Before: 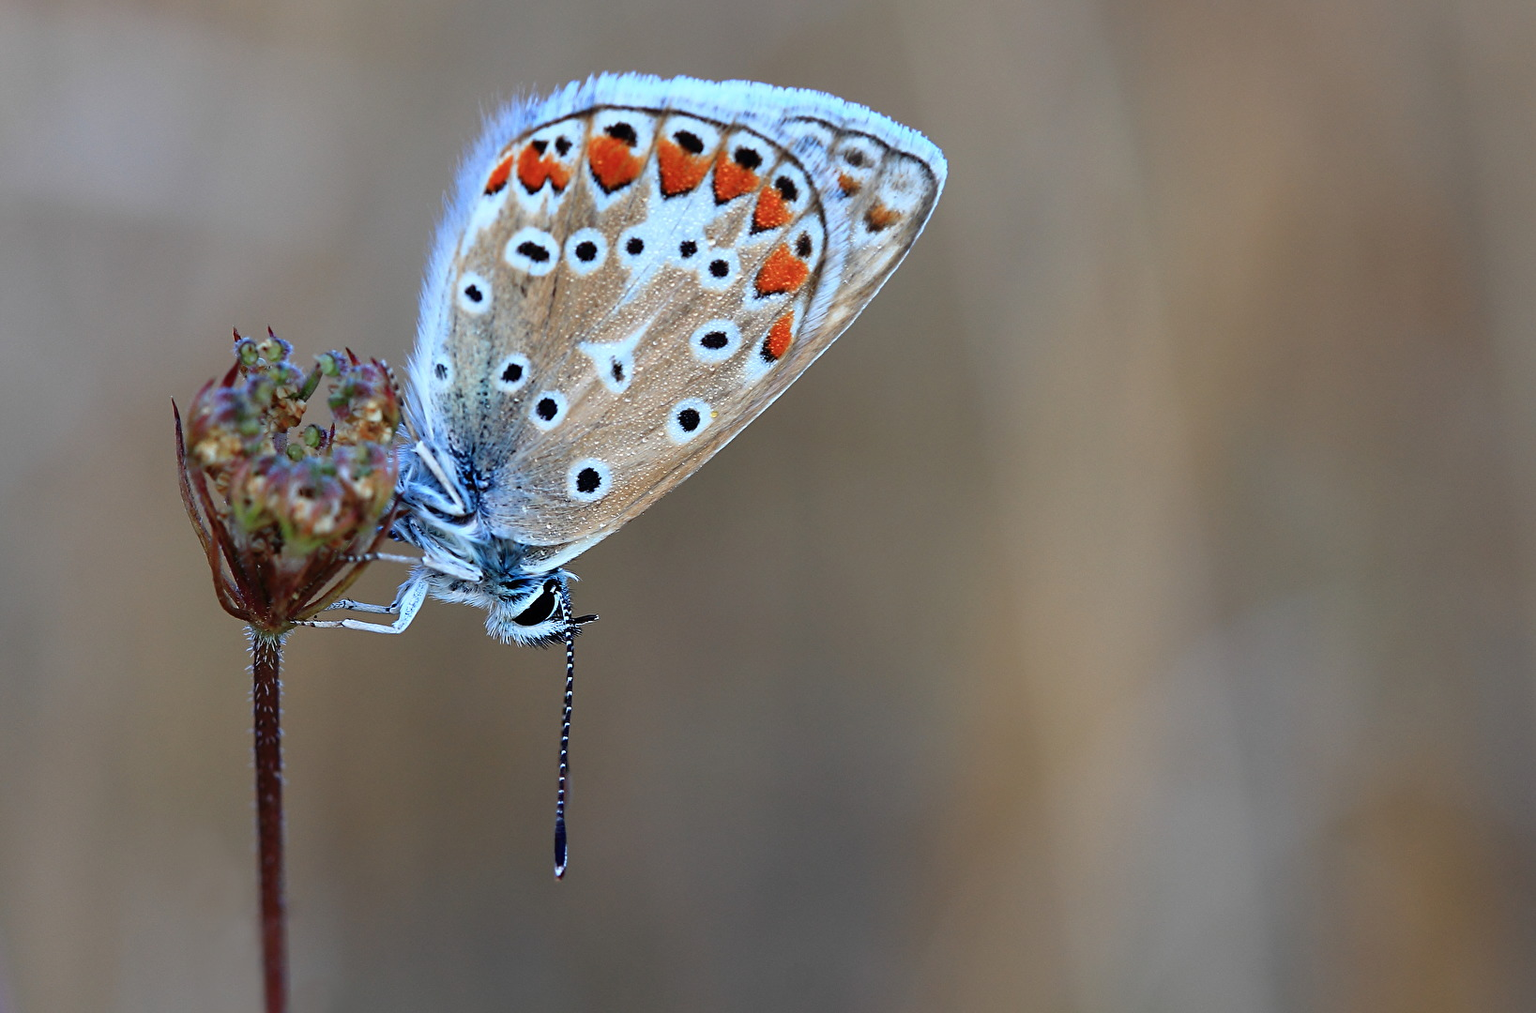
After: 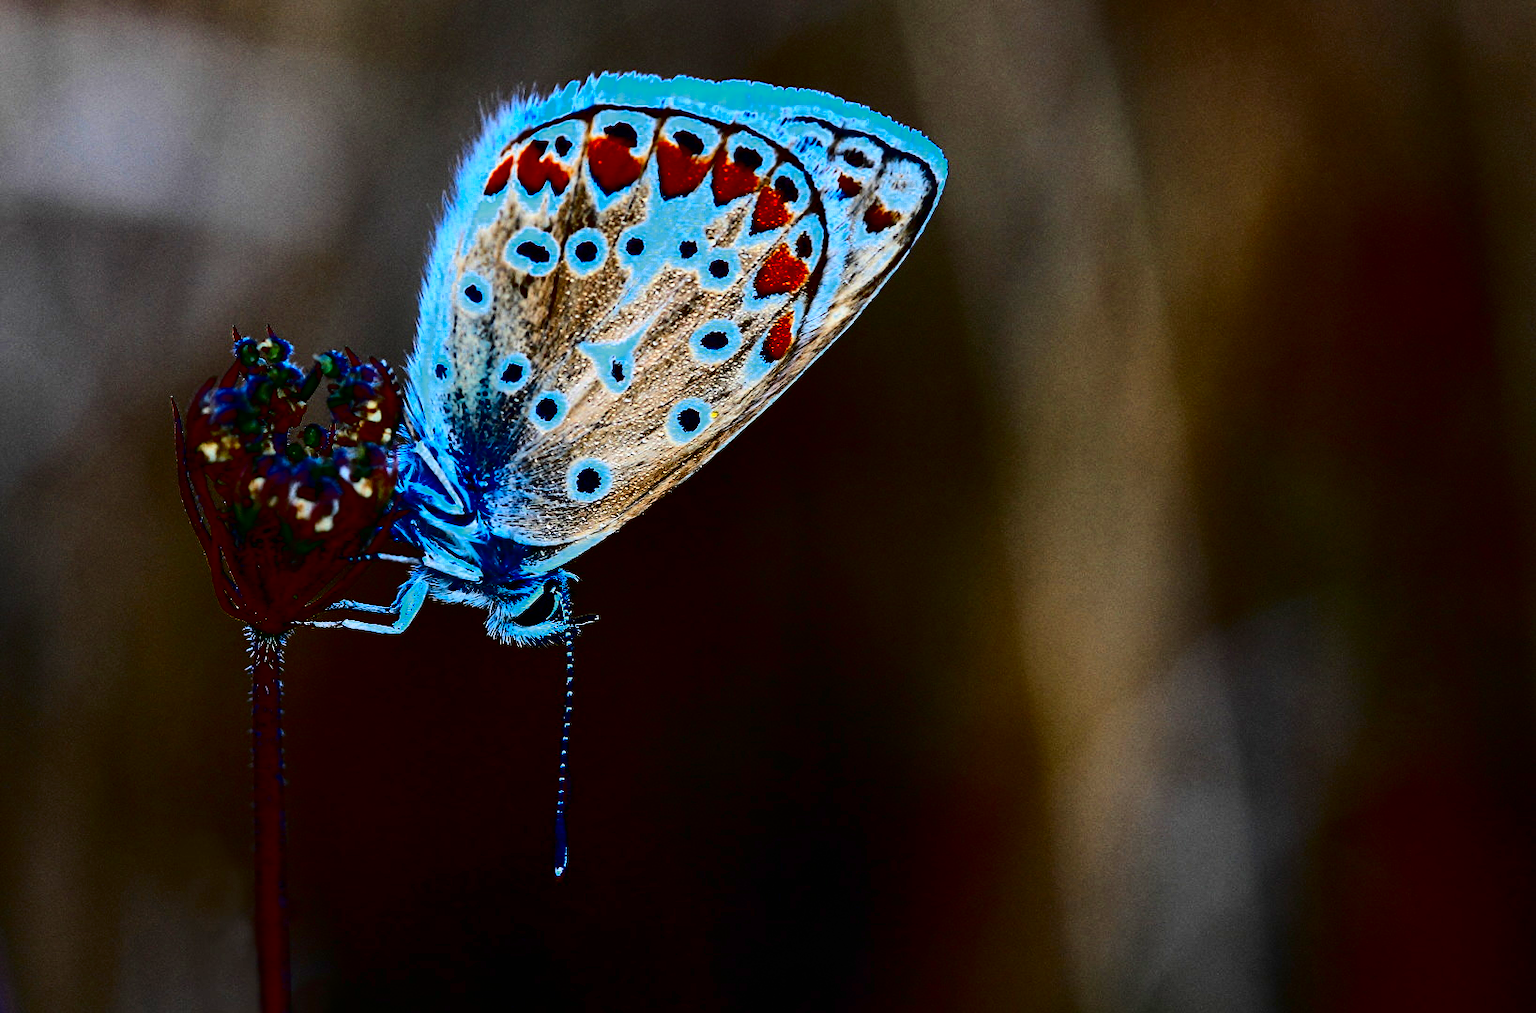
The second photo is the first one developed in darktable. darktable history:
color zones: curves: ch0 [(0.25, 0.5) (0.636, 0.25) (0.75, 0.5)]
contrast brightness saturation: contrast 0.761, brightness -0.997, saturation 0.984
